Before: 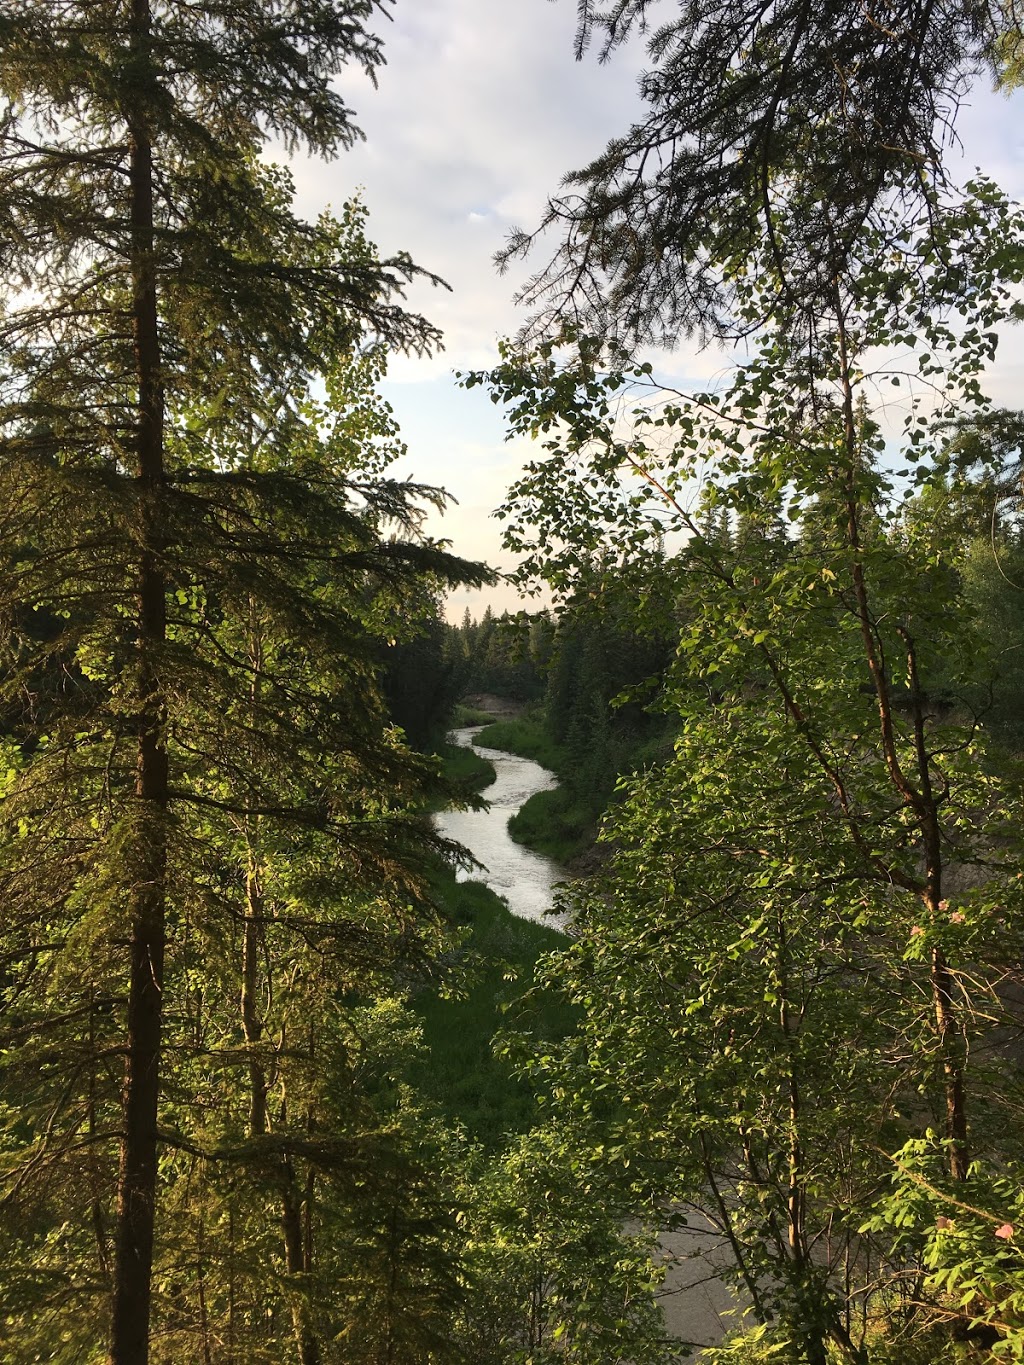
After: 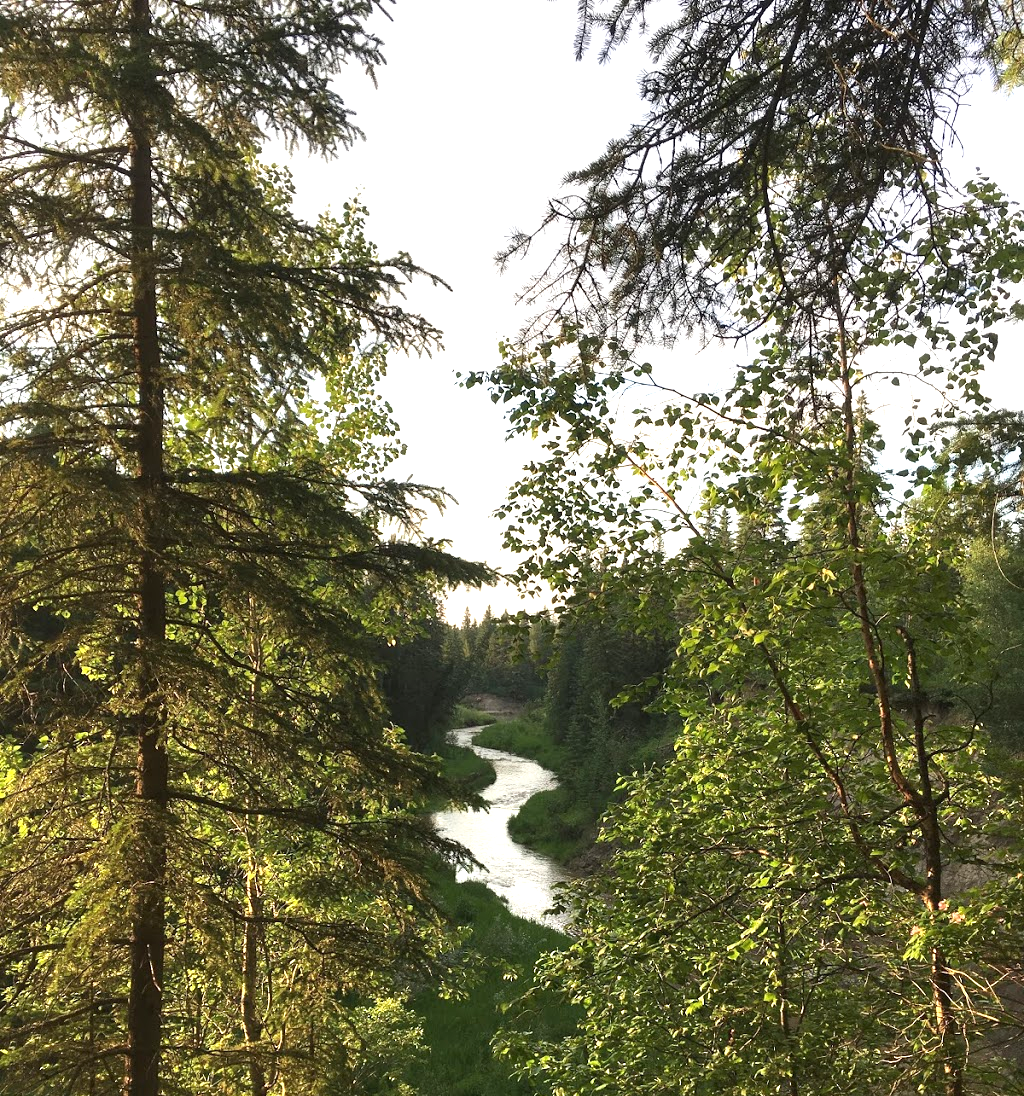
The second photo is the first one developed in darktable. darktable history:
crop: bottom 19.644%
exposure: black level correction 0, exposure 0.9 EV, compensate highlight preservation false
